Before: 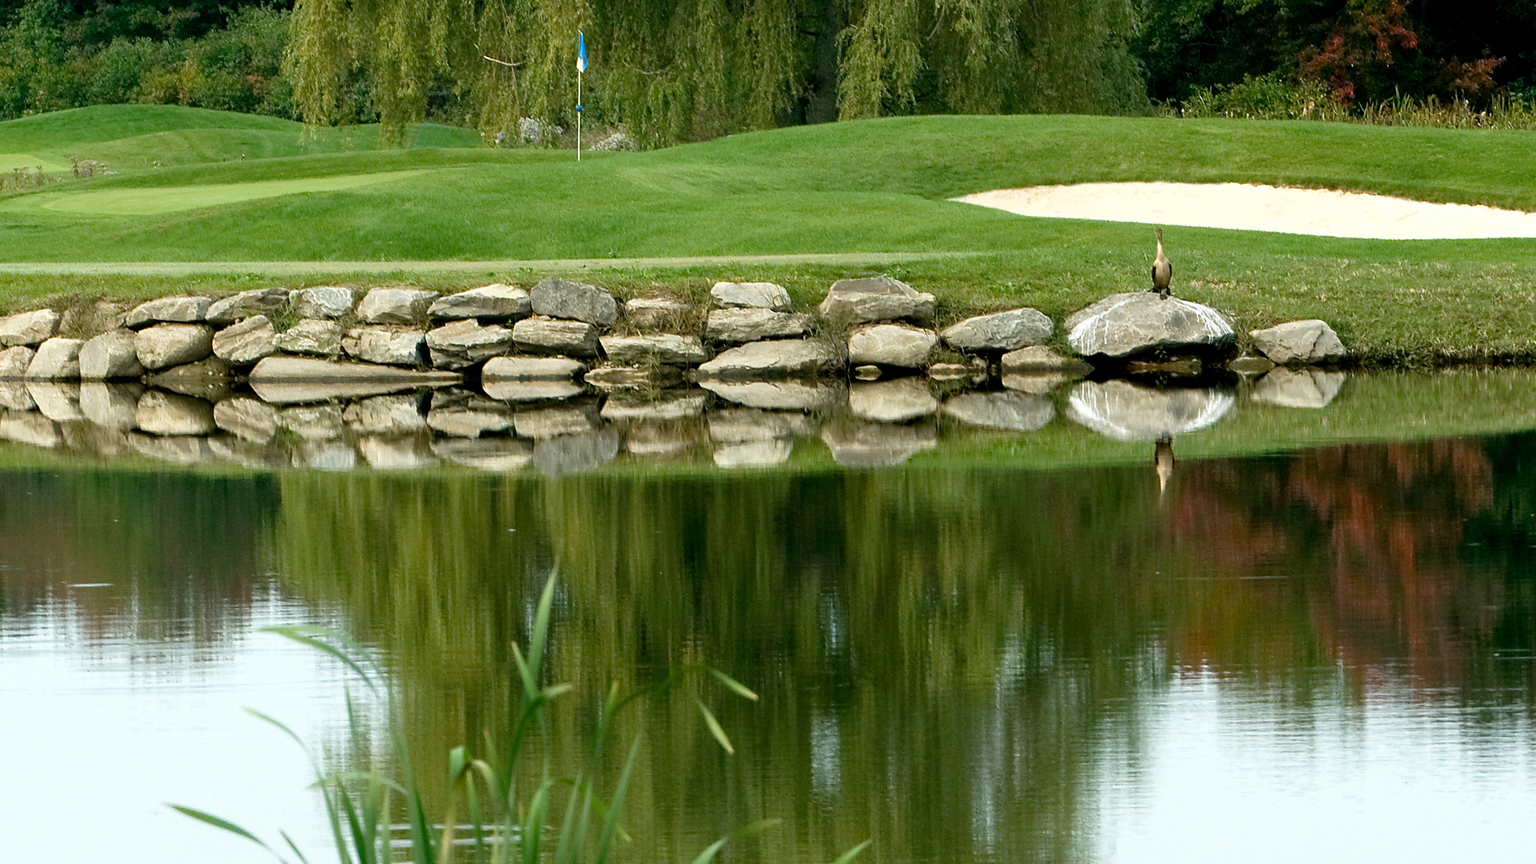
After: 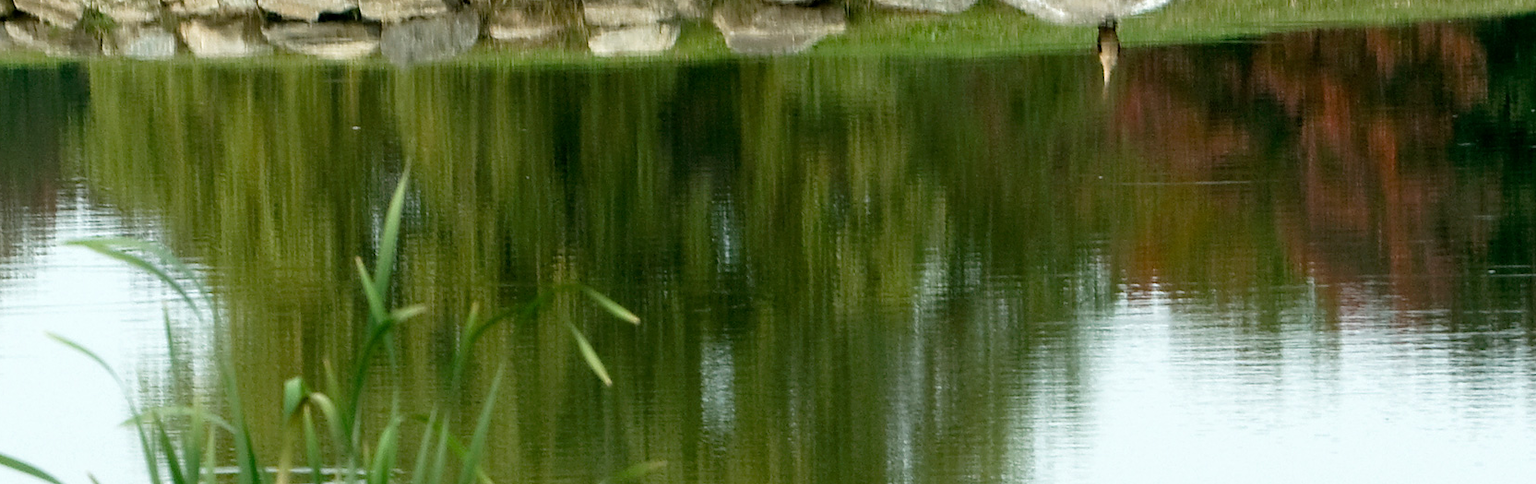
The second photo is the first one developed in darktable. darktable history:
crop and rotate: left 13.277%, top 48.603%, bottom 2.775%
